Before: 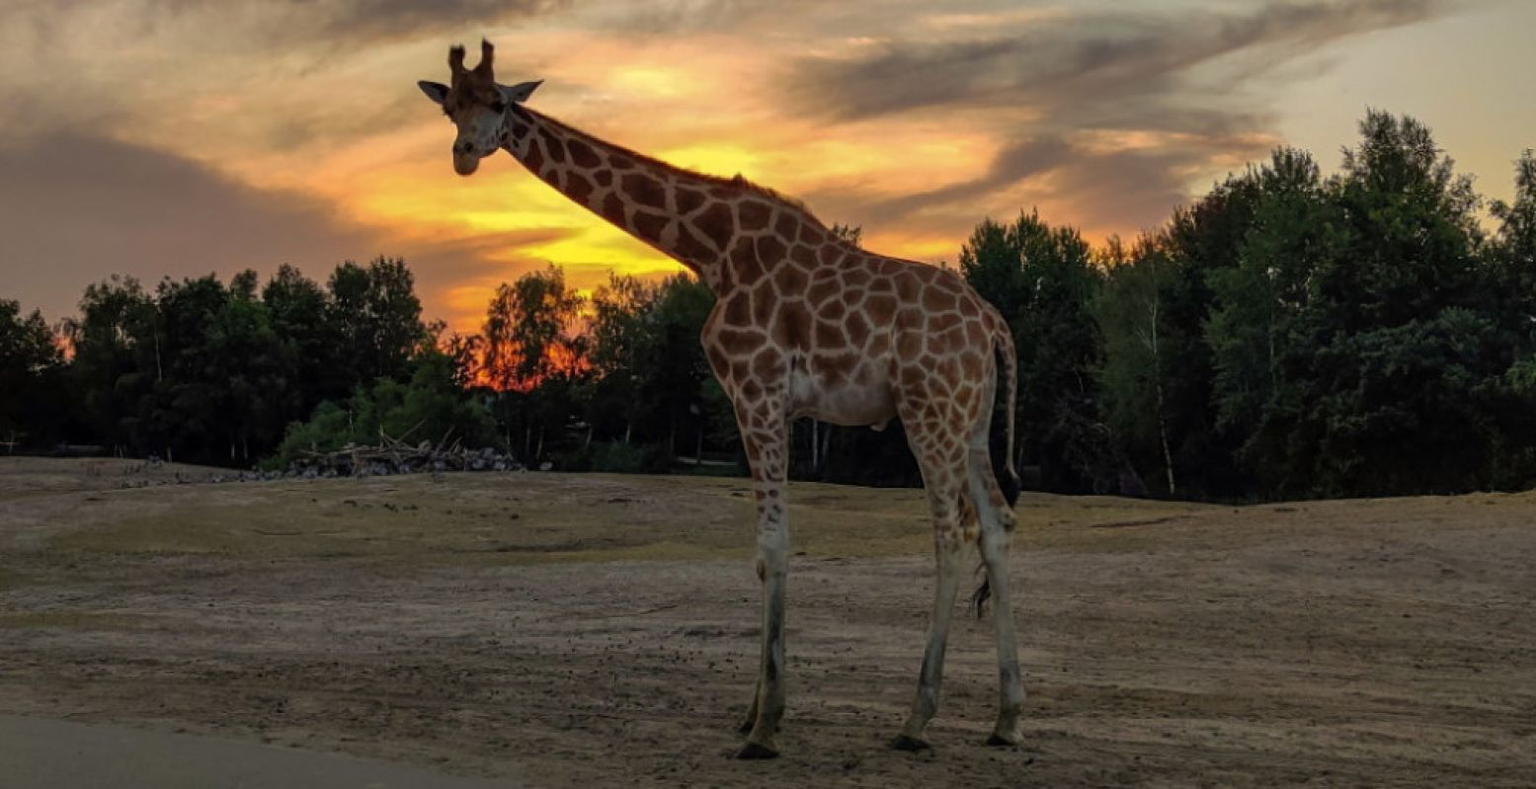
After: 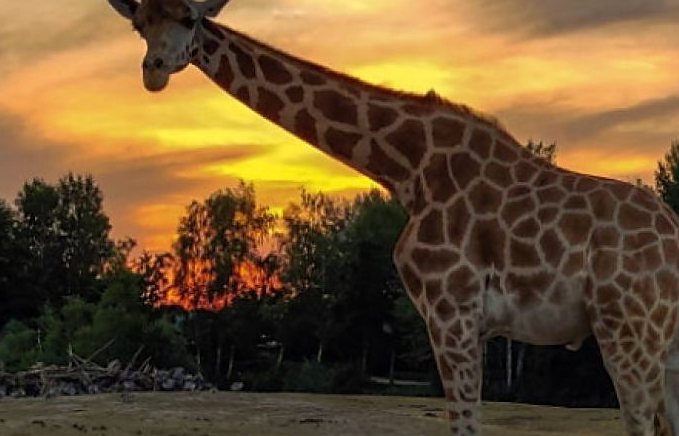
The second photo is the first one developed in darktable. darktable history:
crop: left 20.37%, top 10.843%, right 35.934%, bottom 34.575%
color correction: highlights b* 3
sharpen: radius 1.818, amount 0.408, threshold 1.596
